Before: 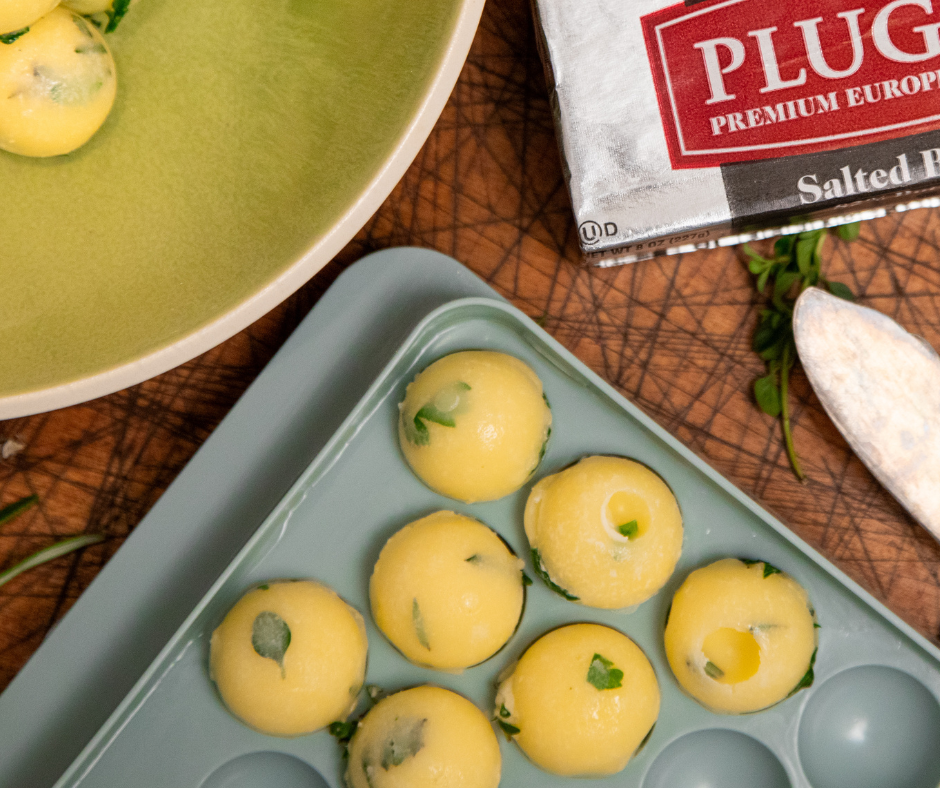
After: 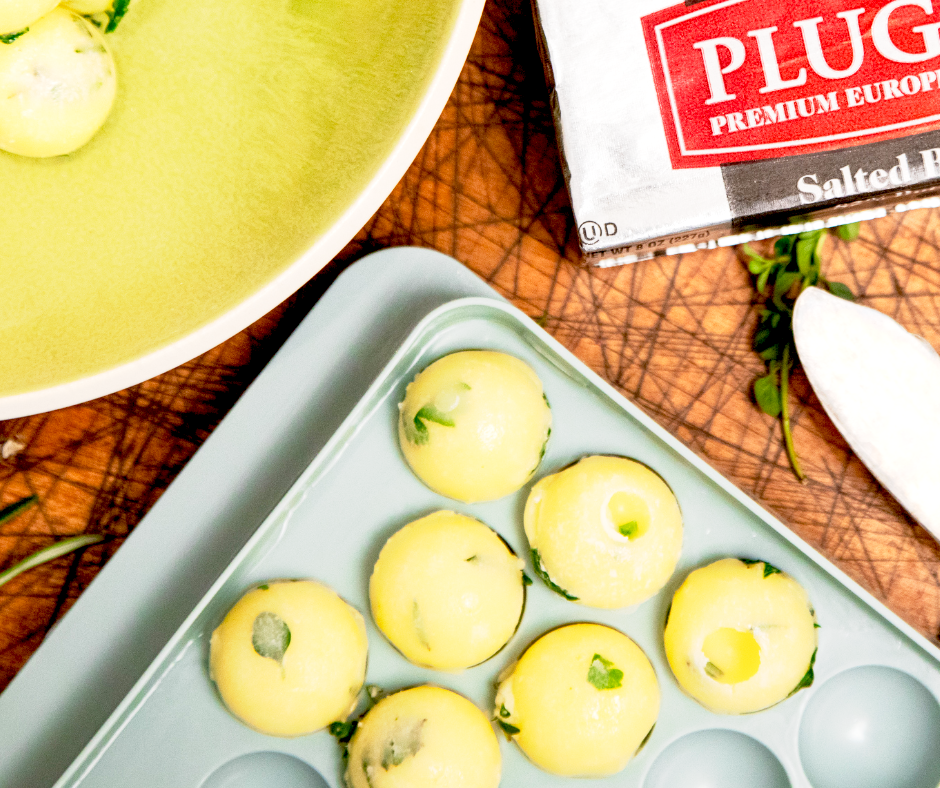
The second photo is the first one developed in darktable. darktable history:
exposure: black level correction 0.01, exposure 1 EV, compensate exposure bias true, compensate highlight preservation false
base curve: curves: ch0 [(0, 0) (0.088, 0.125) (0.176, 0.251) (0.354, 0.501) (0.613, 0.749) (1, 0.877)], preserve colors none
